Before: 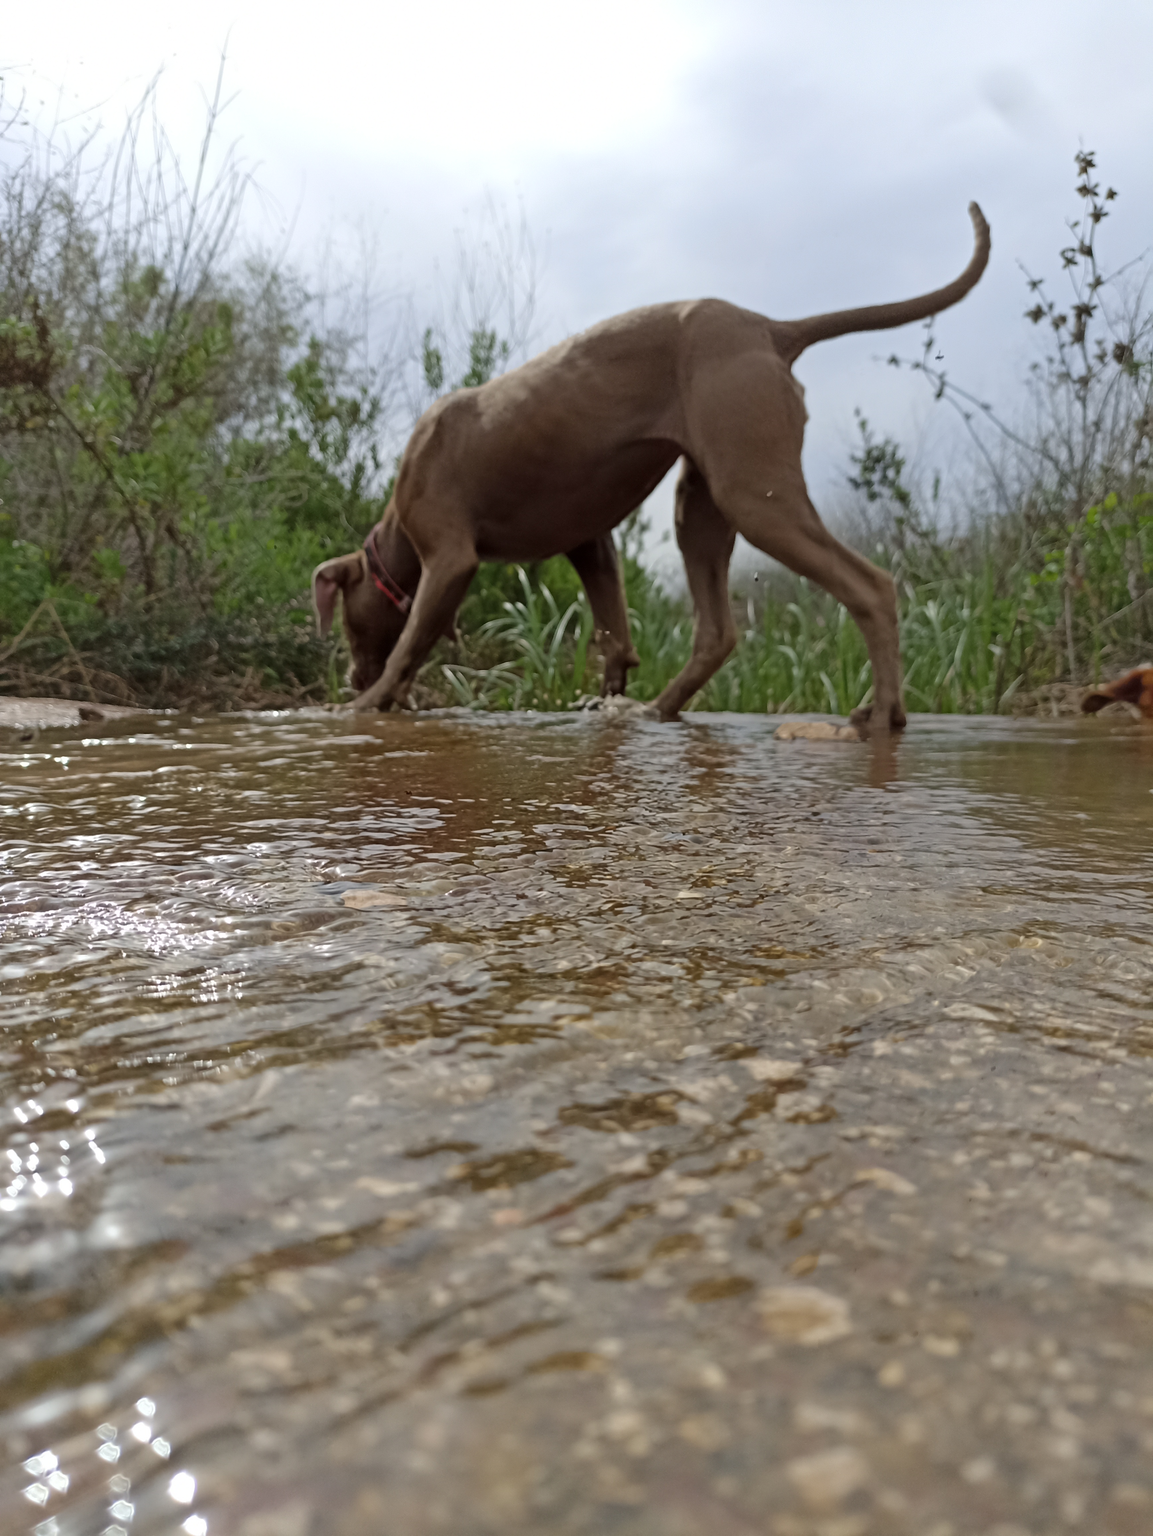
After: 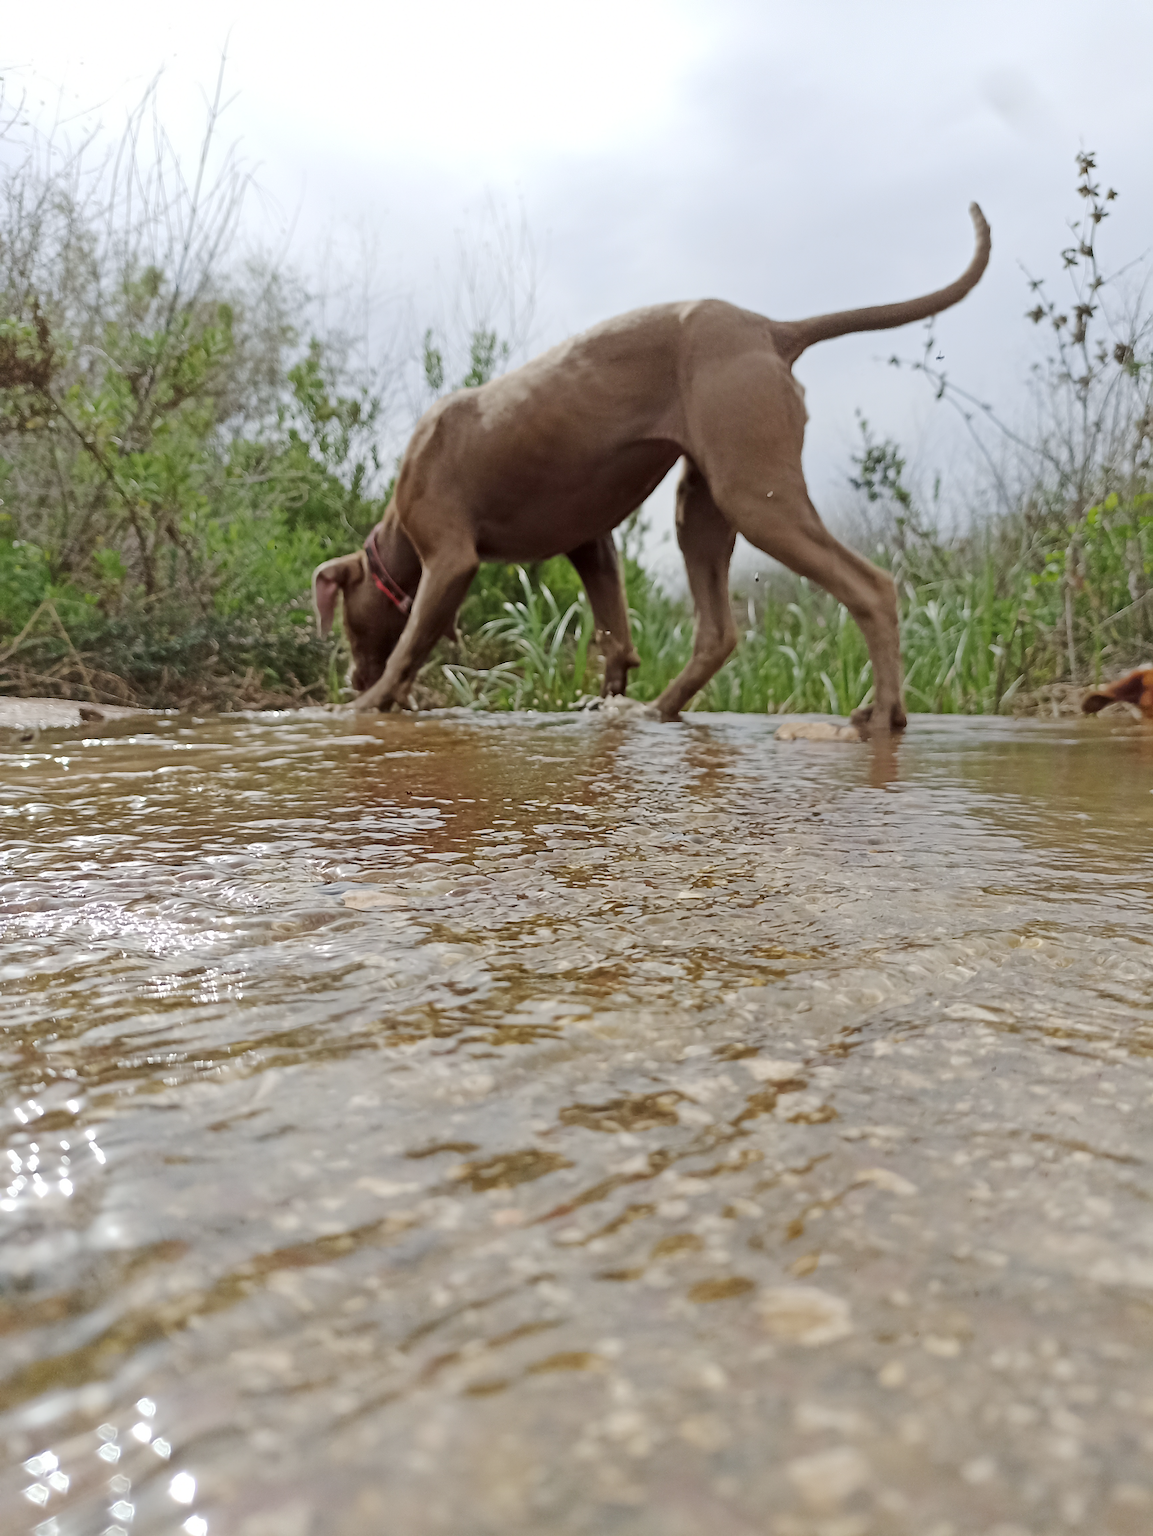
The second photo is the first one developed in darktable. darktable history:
sharpen: radius 1.365, amount 1.259, threshold 0.773
base curve: curves: ch0 [(0, 0) (0.158, 0.273) (0.879, 0.895) (1, 1)], preserve colors none
